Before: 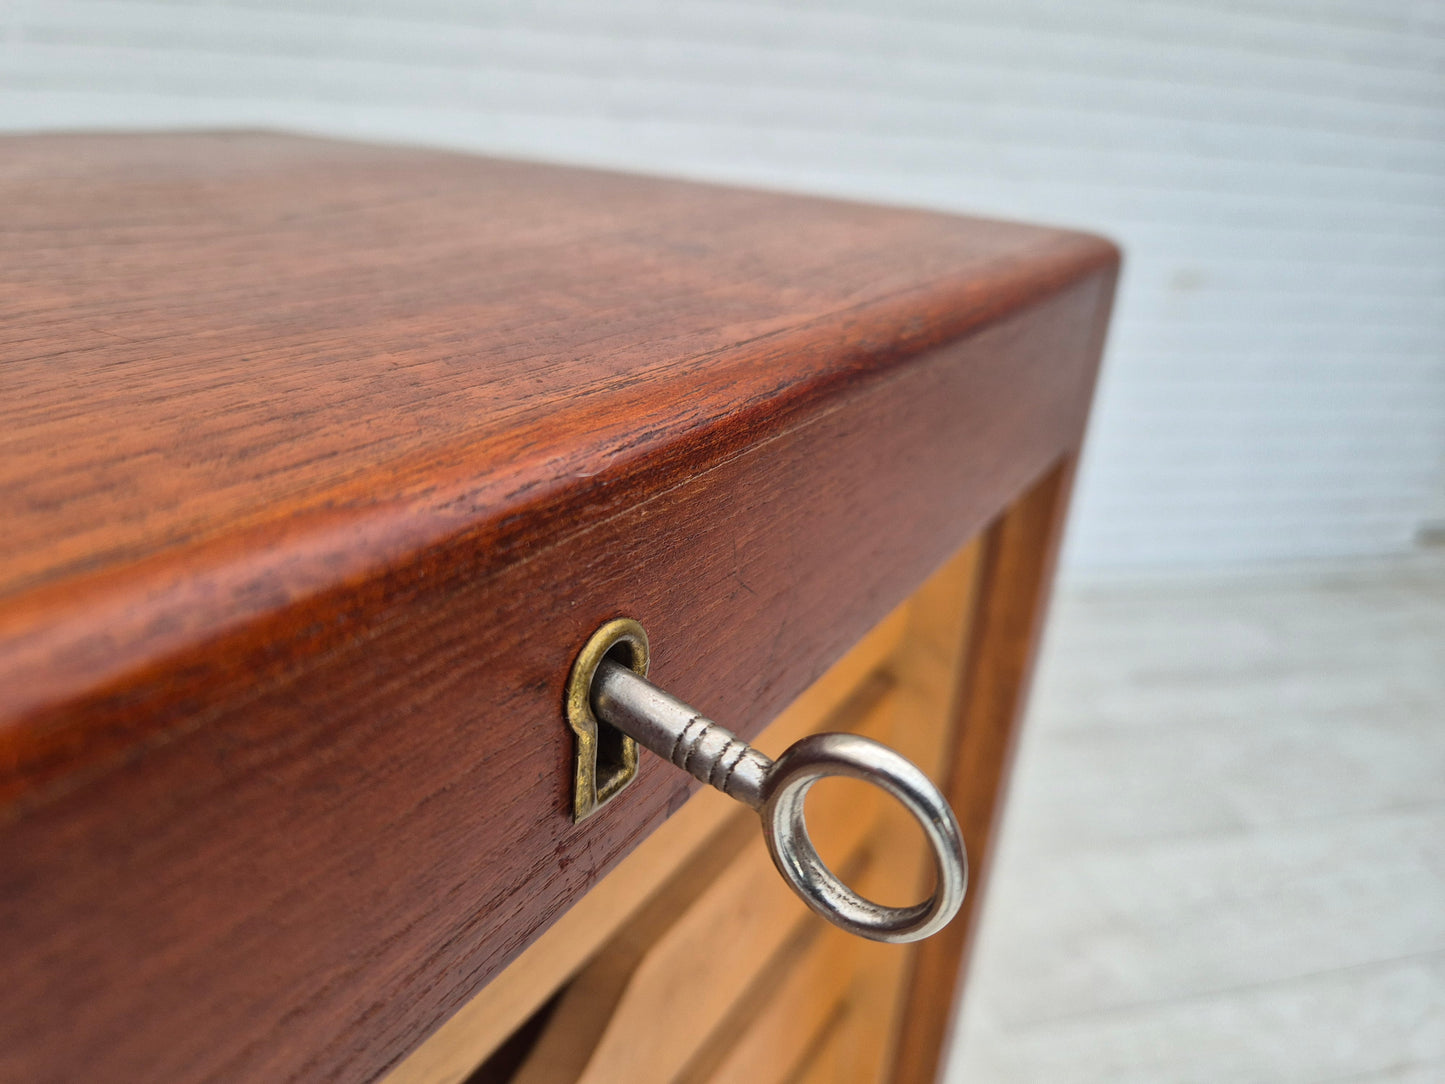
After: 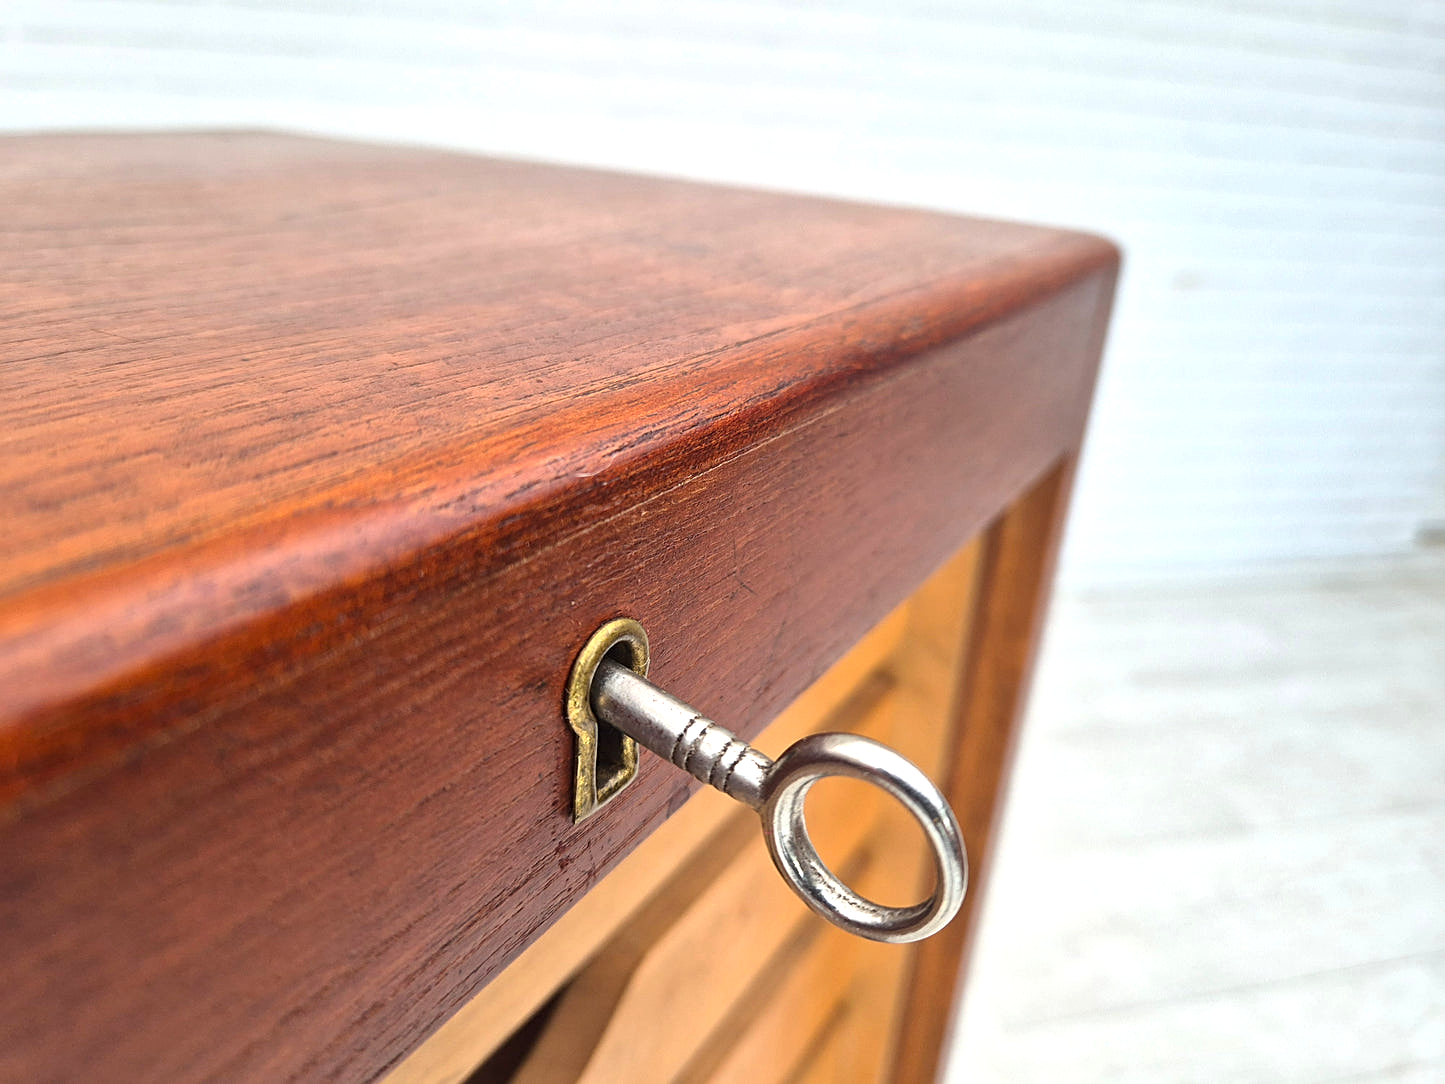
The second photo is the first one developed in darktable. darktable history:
exposure: exposure 0.657 EV, compensate highlight preservation false
sharpen: on, module defaults
